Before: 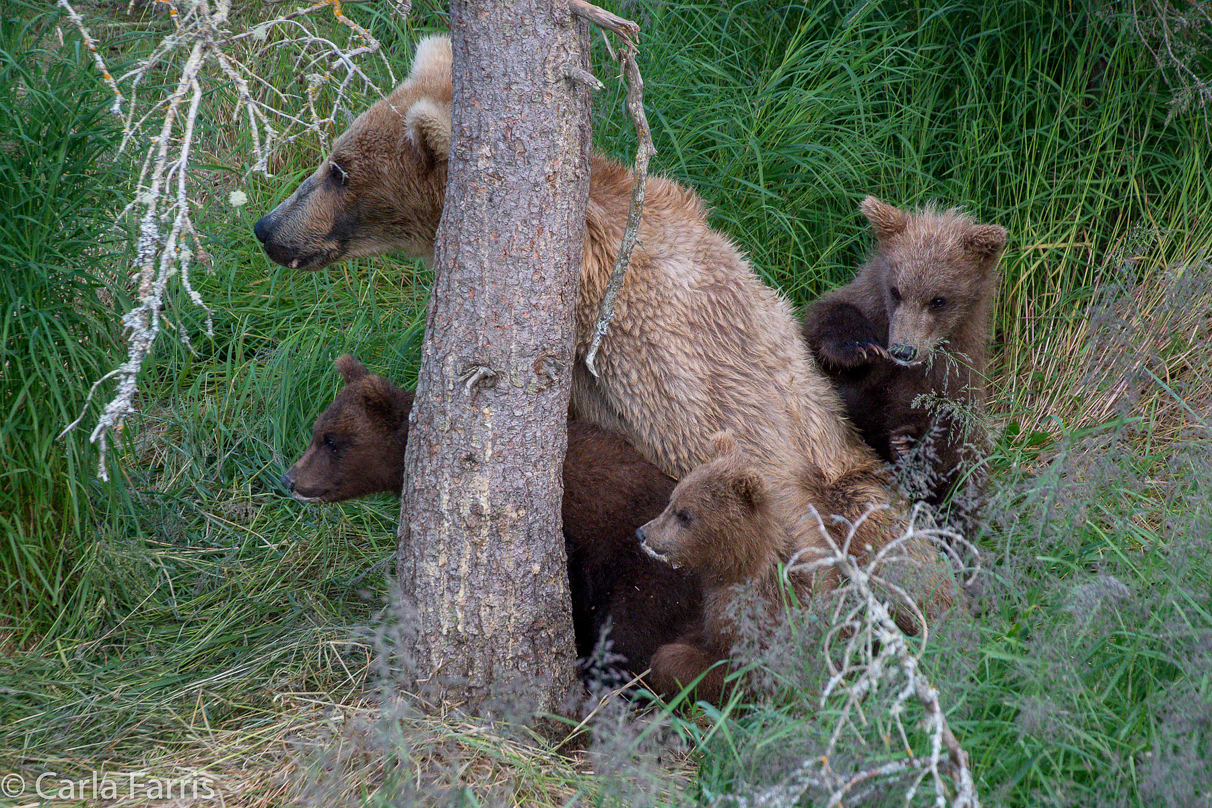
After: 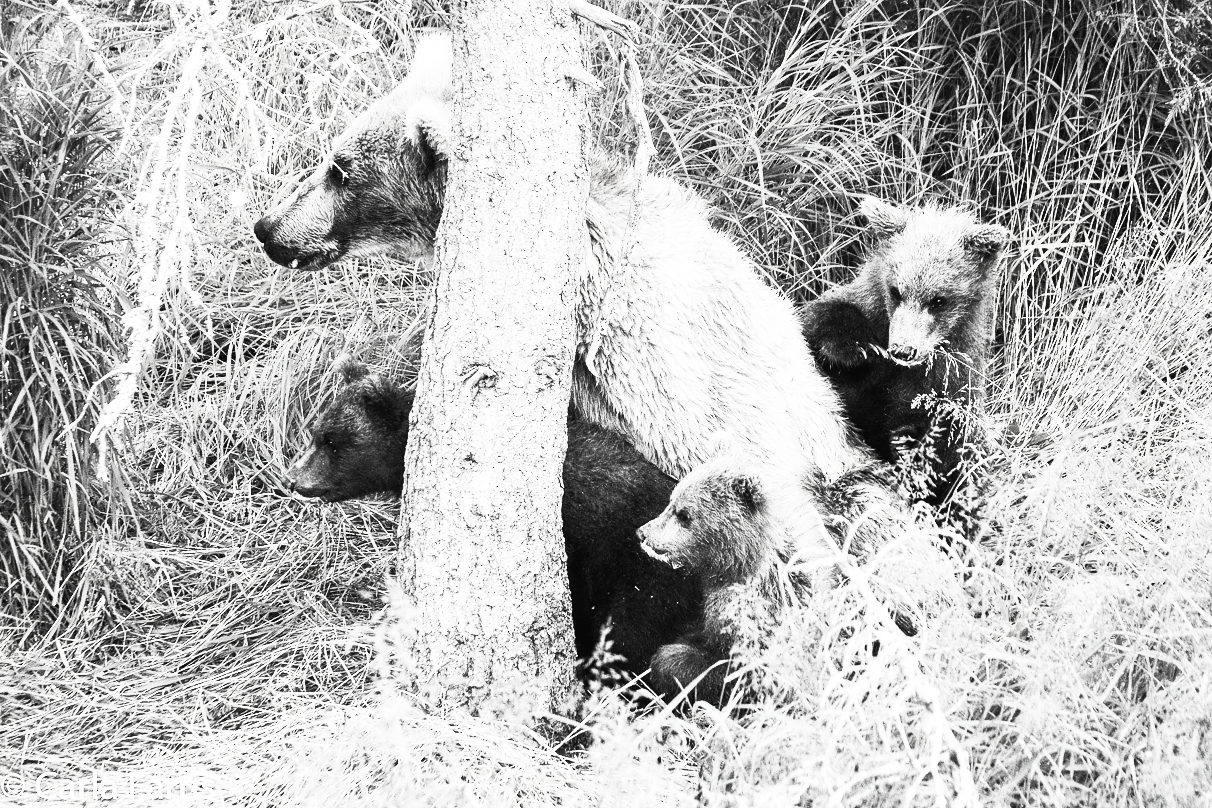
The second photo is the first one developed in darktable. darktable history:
contrast brightness saturation: contrast 0.535, brightness 0.467, saturation -0.988
base curve: curves: ch0 [(0, 0) (0.007, 0.004) (0.027, 0.03) (0.046, 0.07) (0.207, 0.54) (0.442, 0.872) (0.673, 0.972) (1, 1)], preserve colors none
